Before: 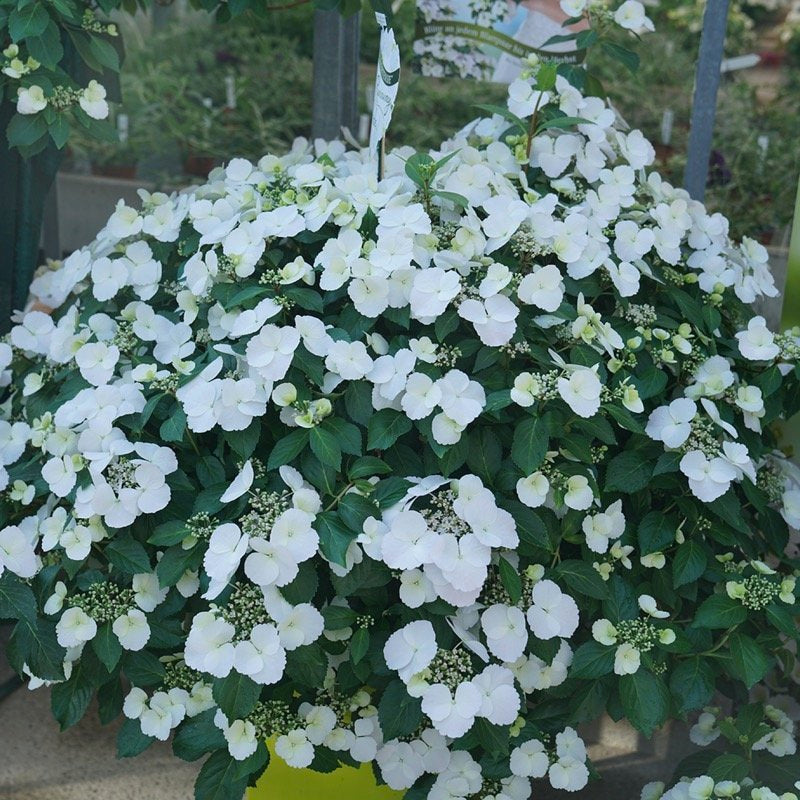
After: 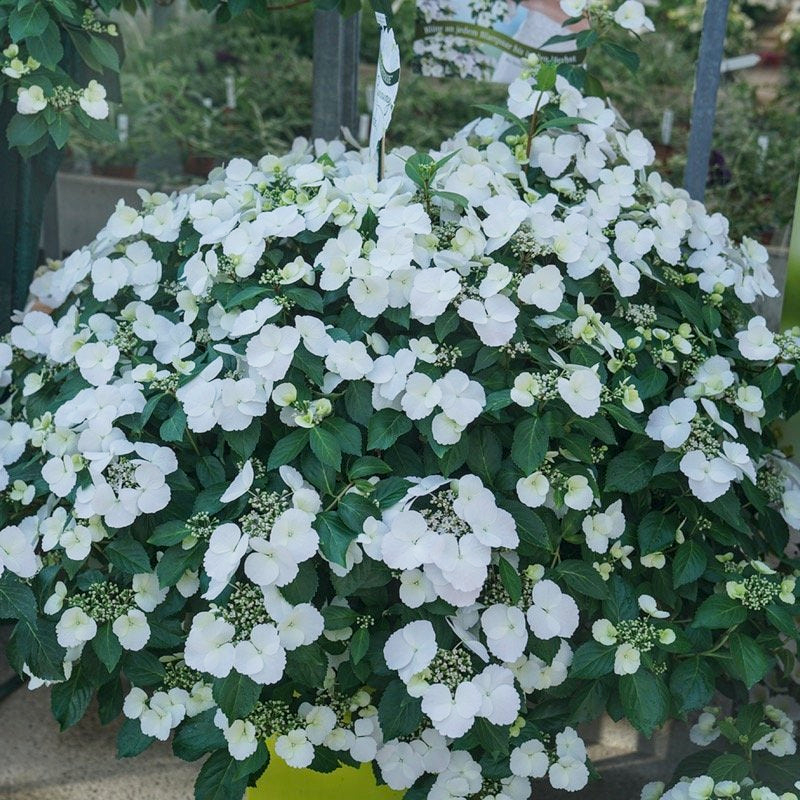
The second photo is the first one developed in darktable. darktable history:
tone curve: curves: ch0 [(0, 0) (0.822, 0.825) (0.994, 0.955)]; ch1 [(0, 0) (0.226, 0.261) (0.383, 0.397) (0.46, 0.46) (0.498, 0.501) (0.524, 0.543) (0.578, 0.575) (1, 1)]; ch2 [(0, 0) (0.438, 0.456) (0.5, 0.495) (0.547, 0.515) (0.597, 0.58) (0.629, 0.603) (1, 1)], preserve colors none
local contrast: on, module defaults
